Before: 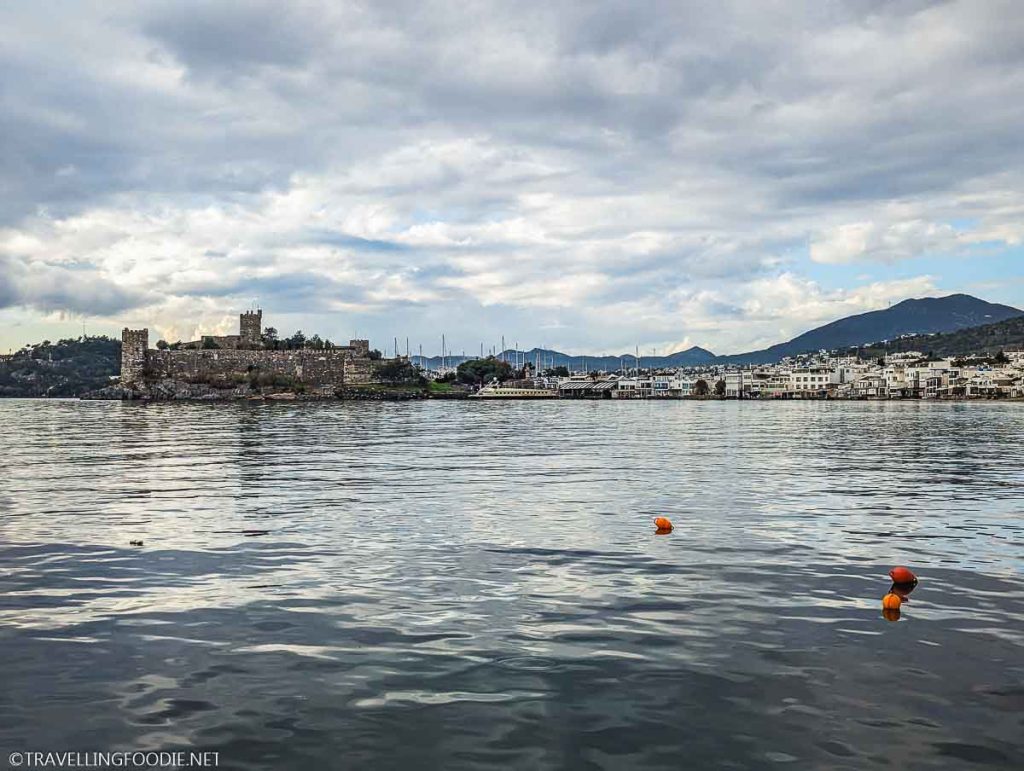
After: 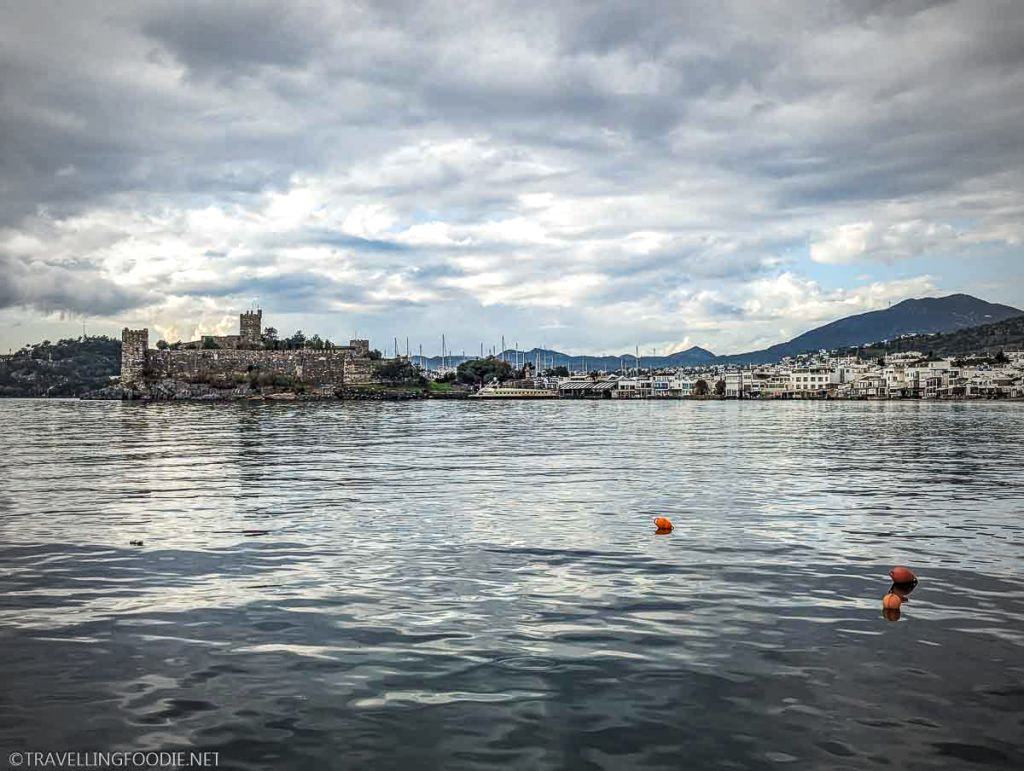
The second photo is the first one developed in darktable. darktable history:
vignetting: fall-off start 67.15%, brightness -0.442, saturation -0.691, width/height ratio 1.011, unbound false
local contrast: highlights 99%, shadows 86%, detail 160%, midtone range 0.2
